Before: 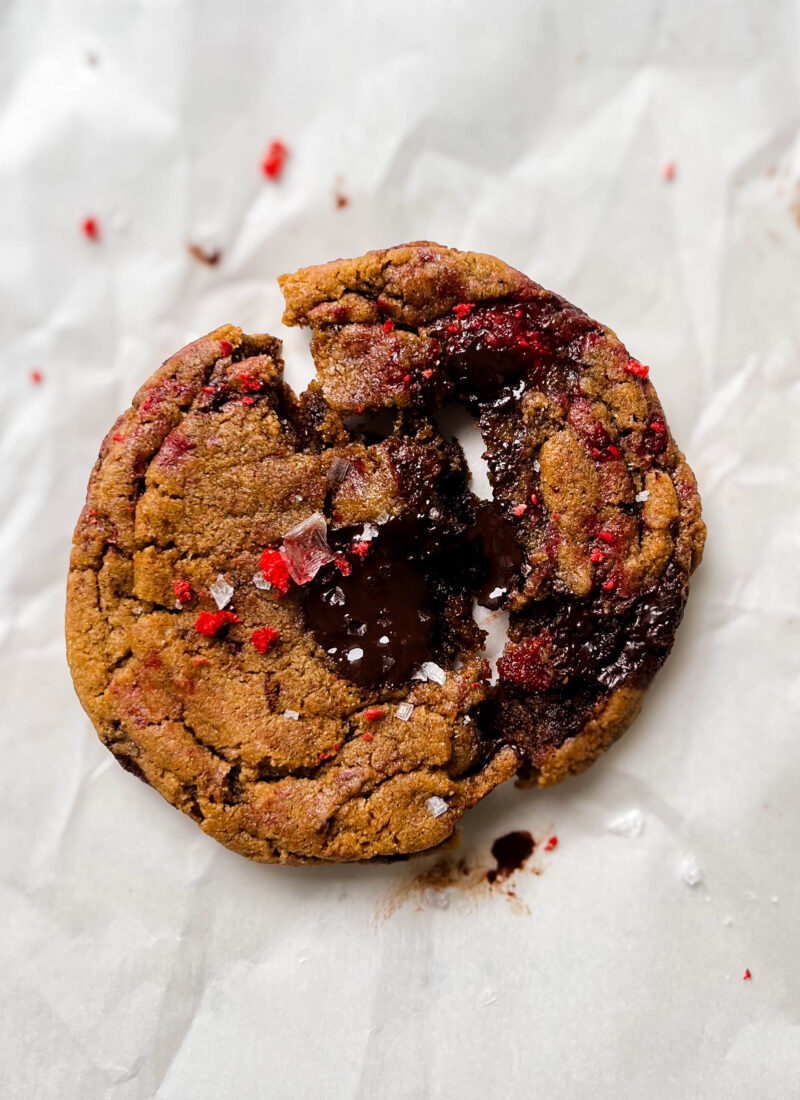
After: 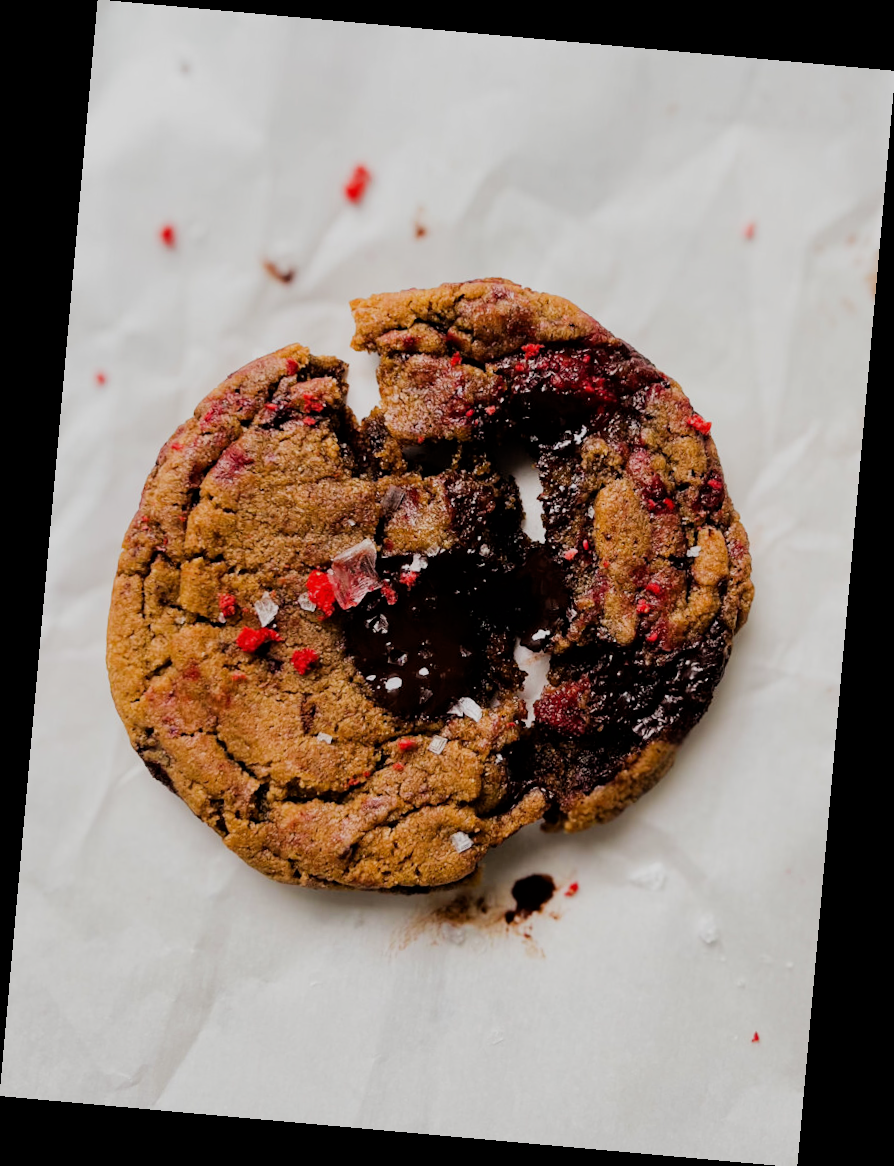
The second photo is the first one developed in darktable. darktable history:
filmic rgb: black relative exposure -7.65 EV, white relative exposure 4.56 EV, hardness 3.61, contrast 1.05
rotate and perspective: rotation 5.12°, automatic cropping off
